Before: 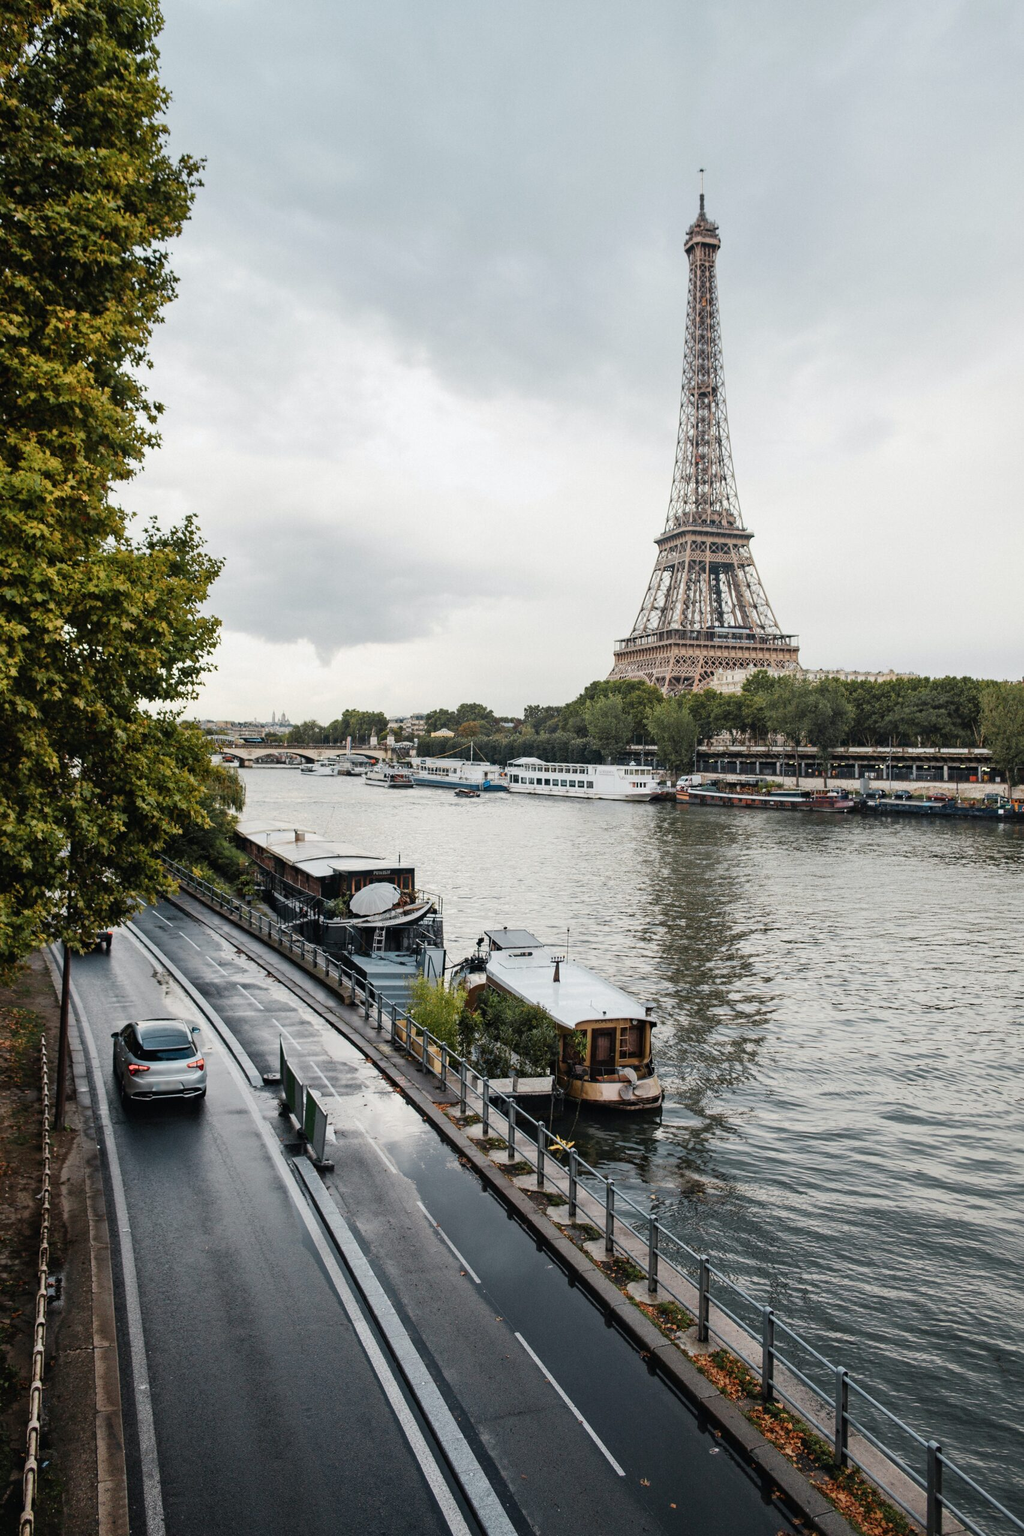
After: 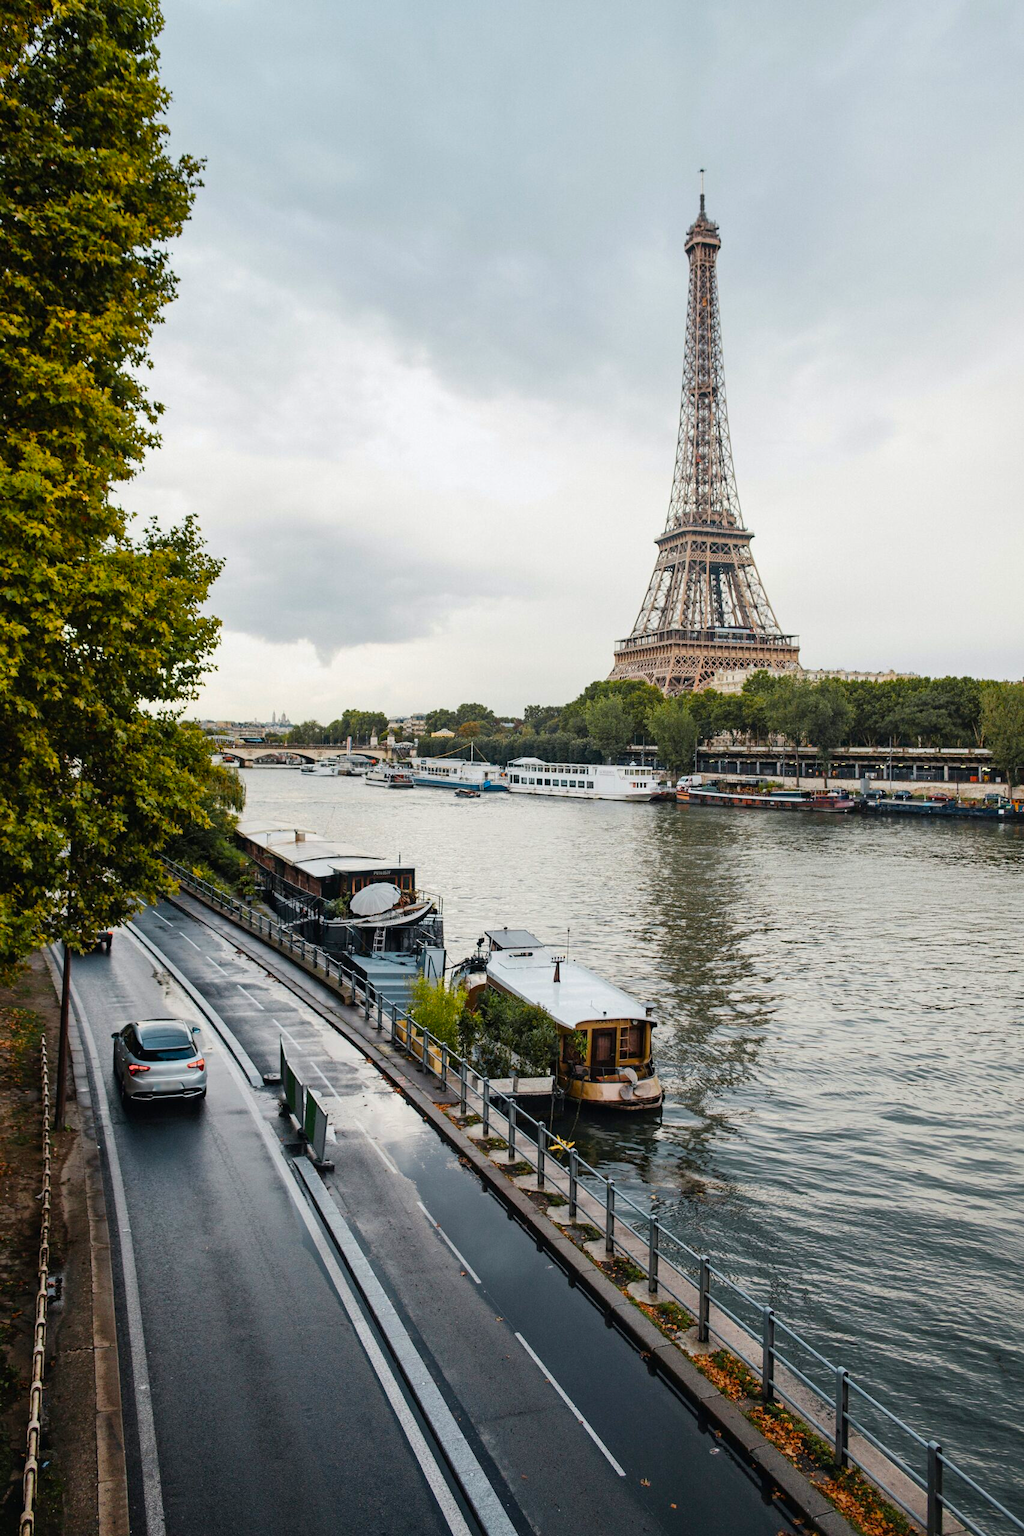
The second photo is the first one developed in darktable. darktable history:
local contrast: mode bilateral grid, contrast 15, coarseness 36, detail 105%, midtone range 0.2
color balance rgb: perceptual saturation grading › global saturation 30%, global vibrance 20%
